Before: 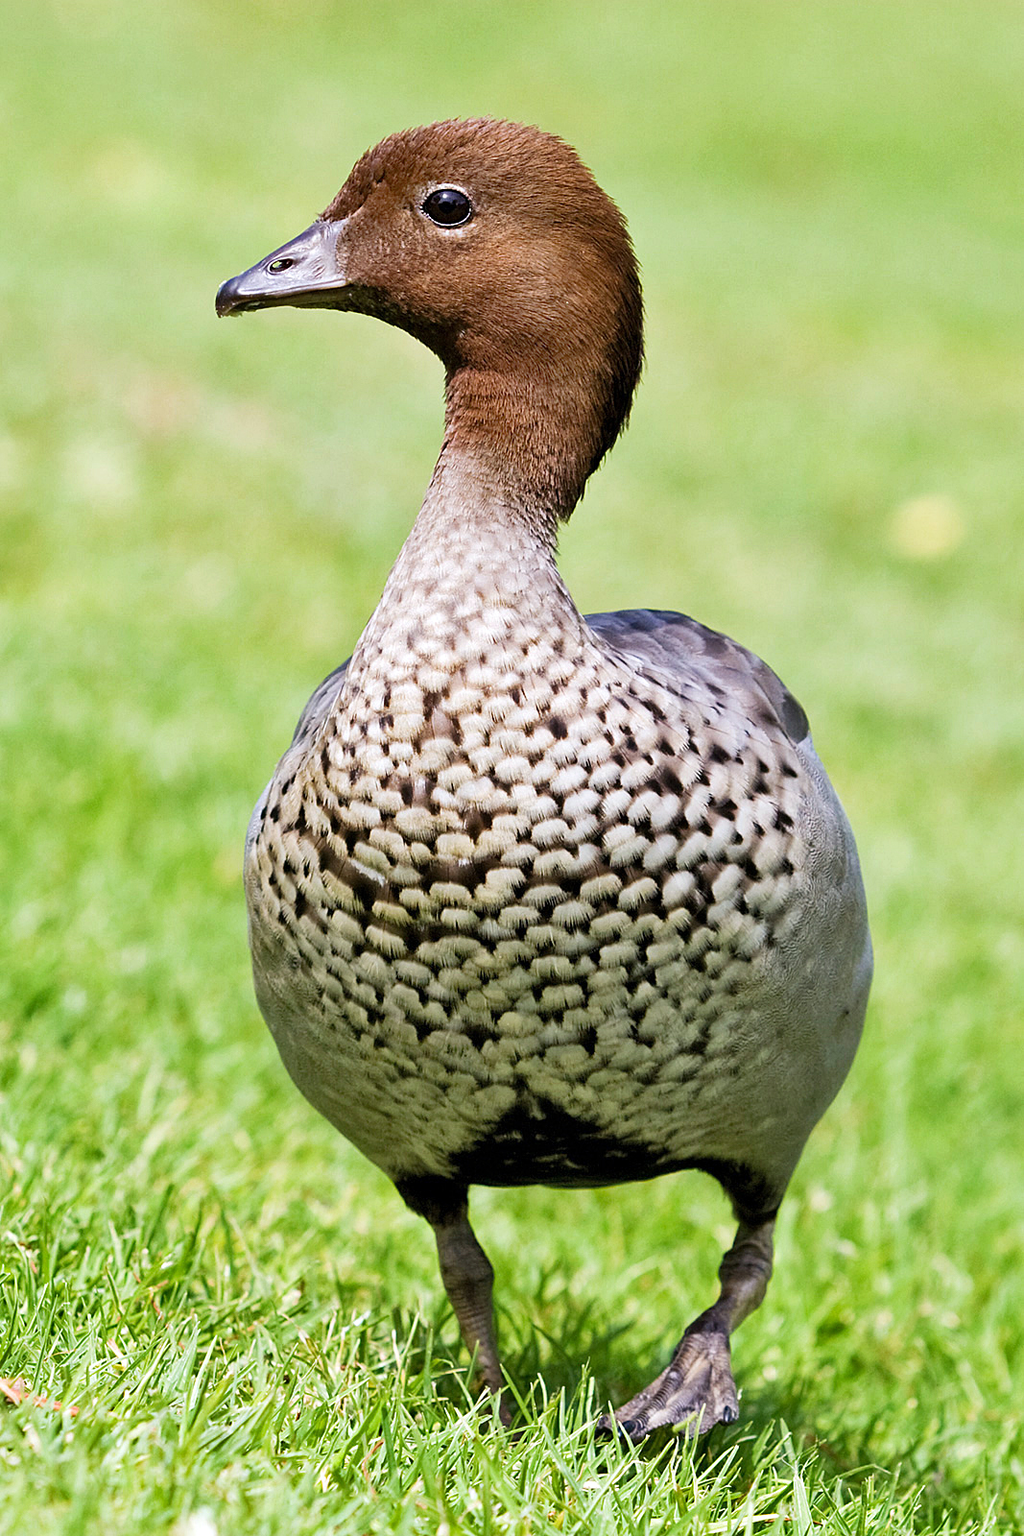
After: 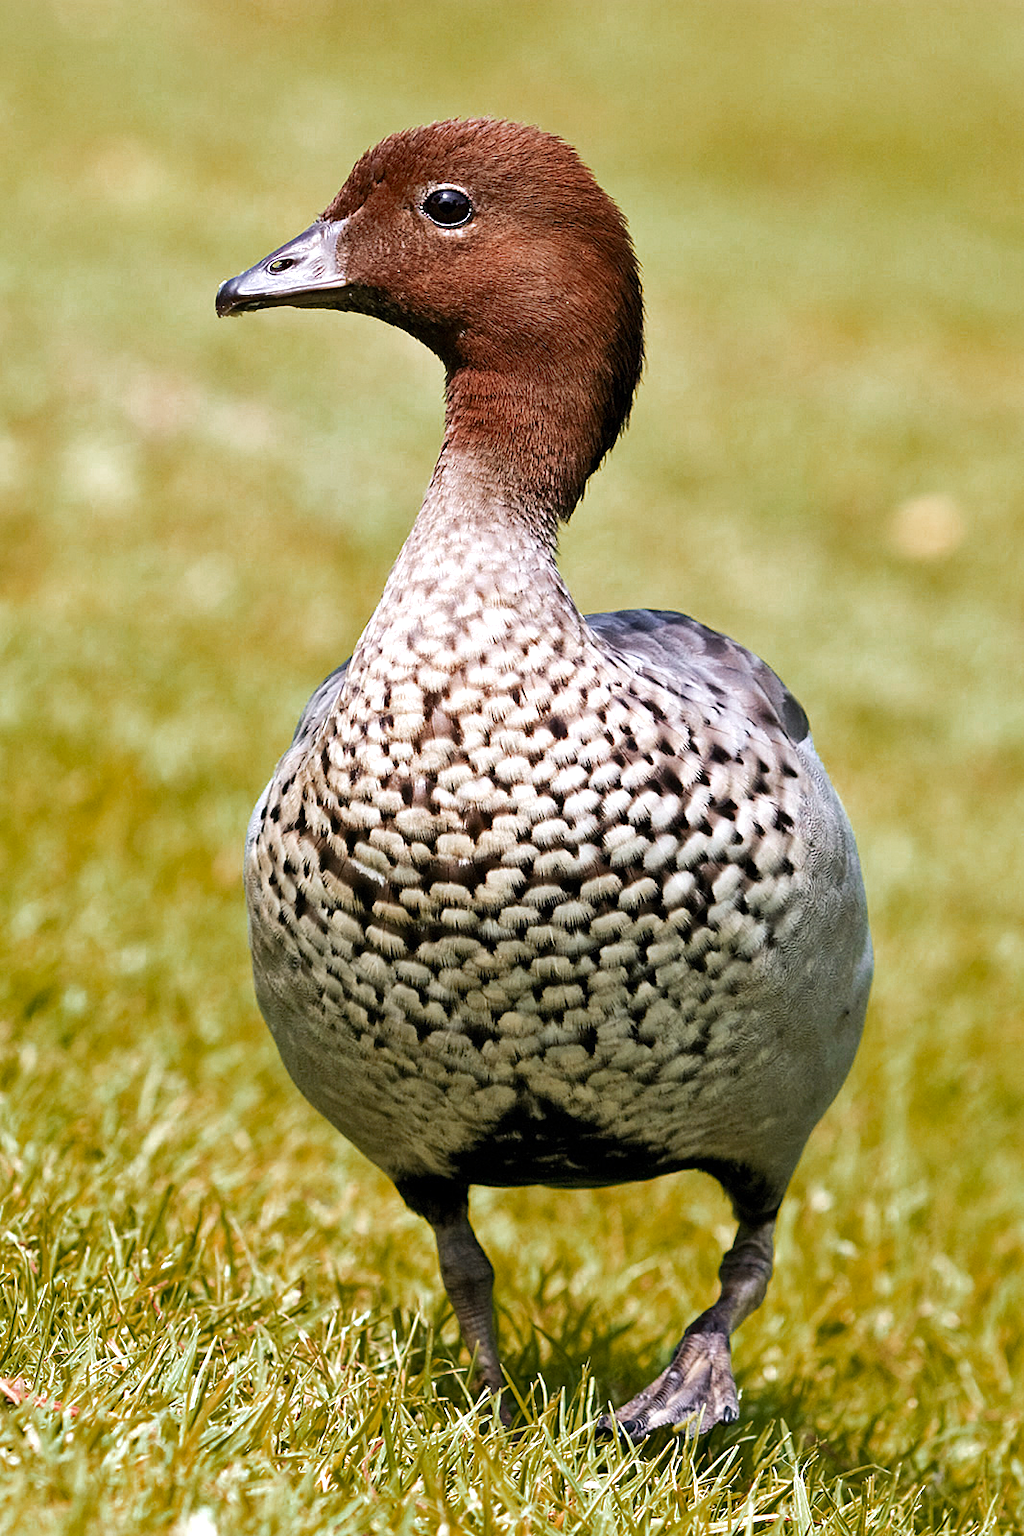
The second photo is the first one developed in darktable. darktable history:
color zones: curves: ch0 [(0, 0.299) (0.25, 0.383) (0.456, 0.352) (0.736, 0.571)]; ch1 [(0, 0.63) (0.151, 0.568) (0.254, 0.416) (0.47, 0.558) (0.732, 0.37) (0.909, 0.492)]; ch2 [(0.004, 0.604) (0.158, 0.443) (0.257, 0.403) (0.761, 0.468)]
tone equalizer: -8 EV -0.417 EV, -7 EV -0.389 EV, -6 EV -0.333 EV, -5 EV -0.222 EV, -3 EV 0.222 EV, -2 EV 0.333 EV, -1 EV 0.389 EV, +0 EV 0.417 EV, edges refinement/feathering 500, mask exposure compensation -1.57 EV, preserve details no
